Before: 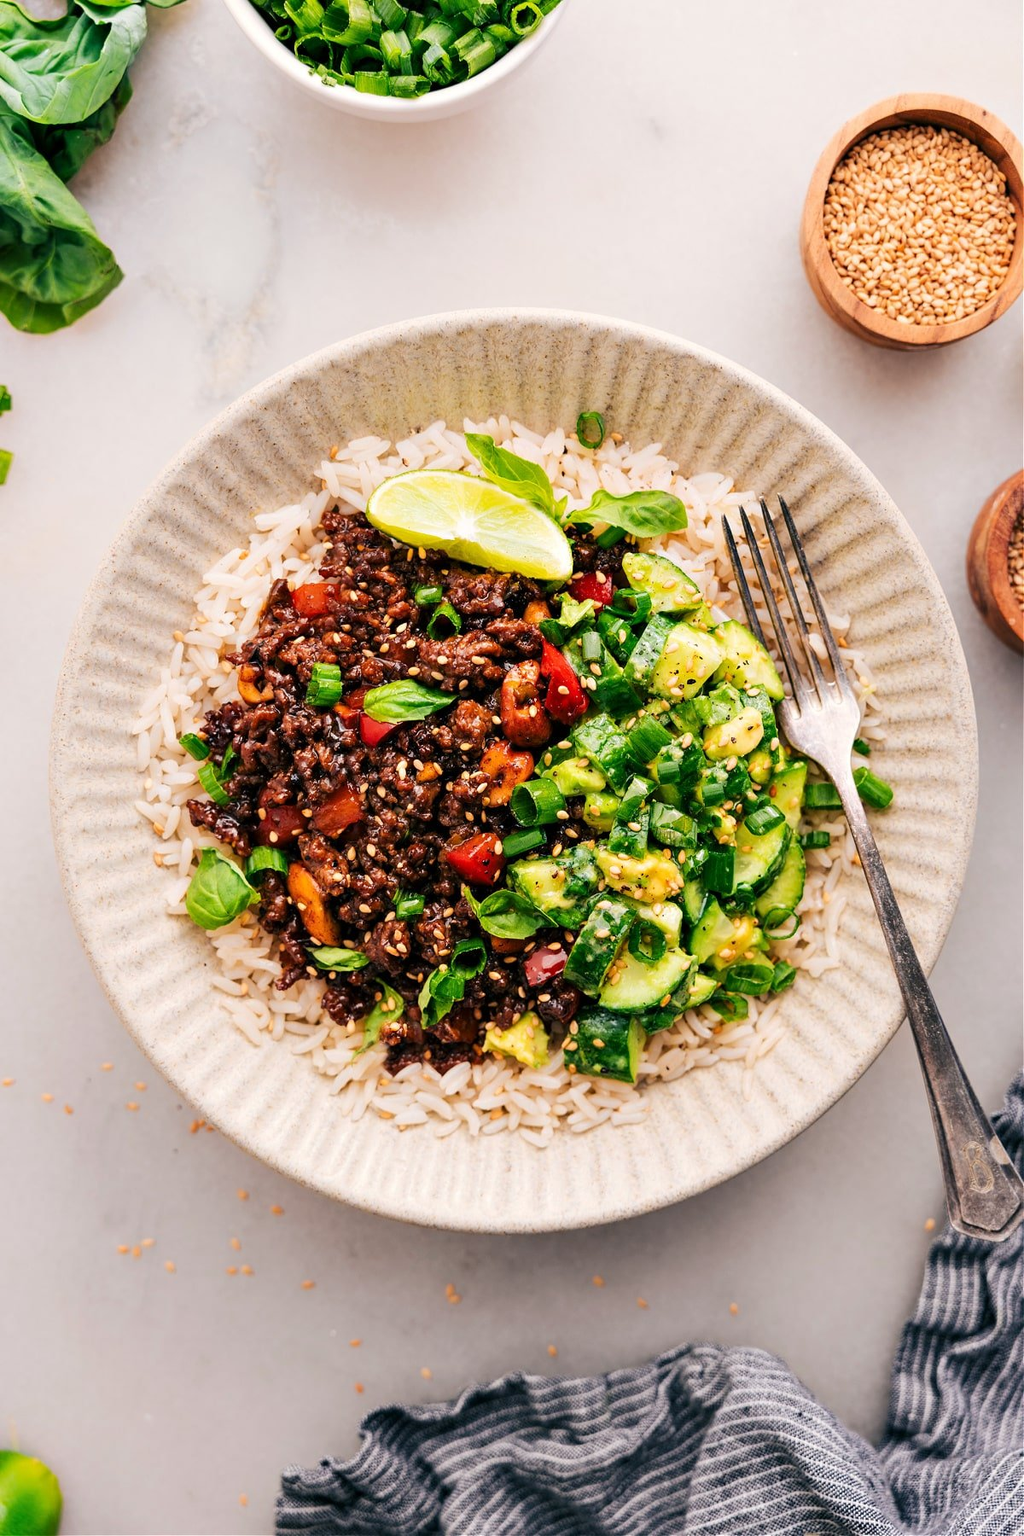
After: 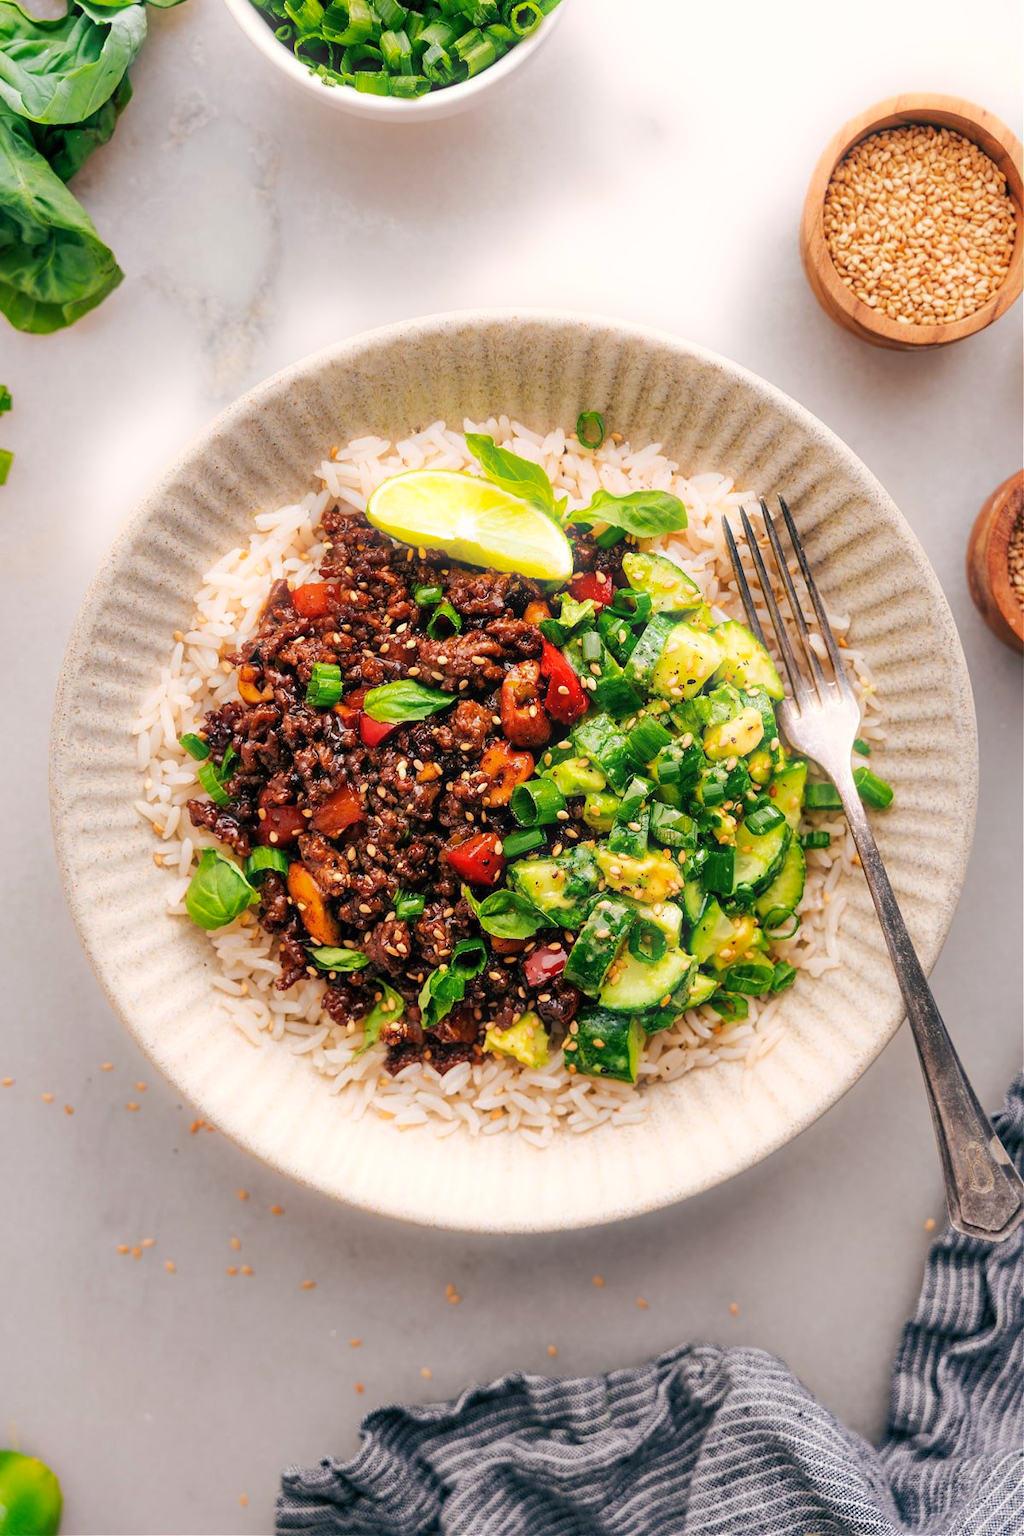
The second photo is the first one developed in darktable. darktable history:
bloom: size 5%, threshold 95%, strength 15%
shadows and highlights: on, module defaults
